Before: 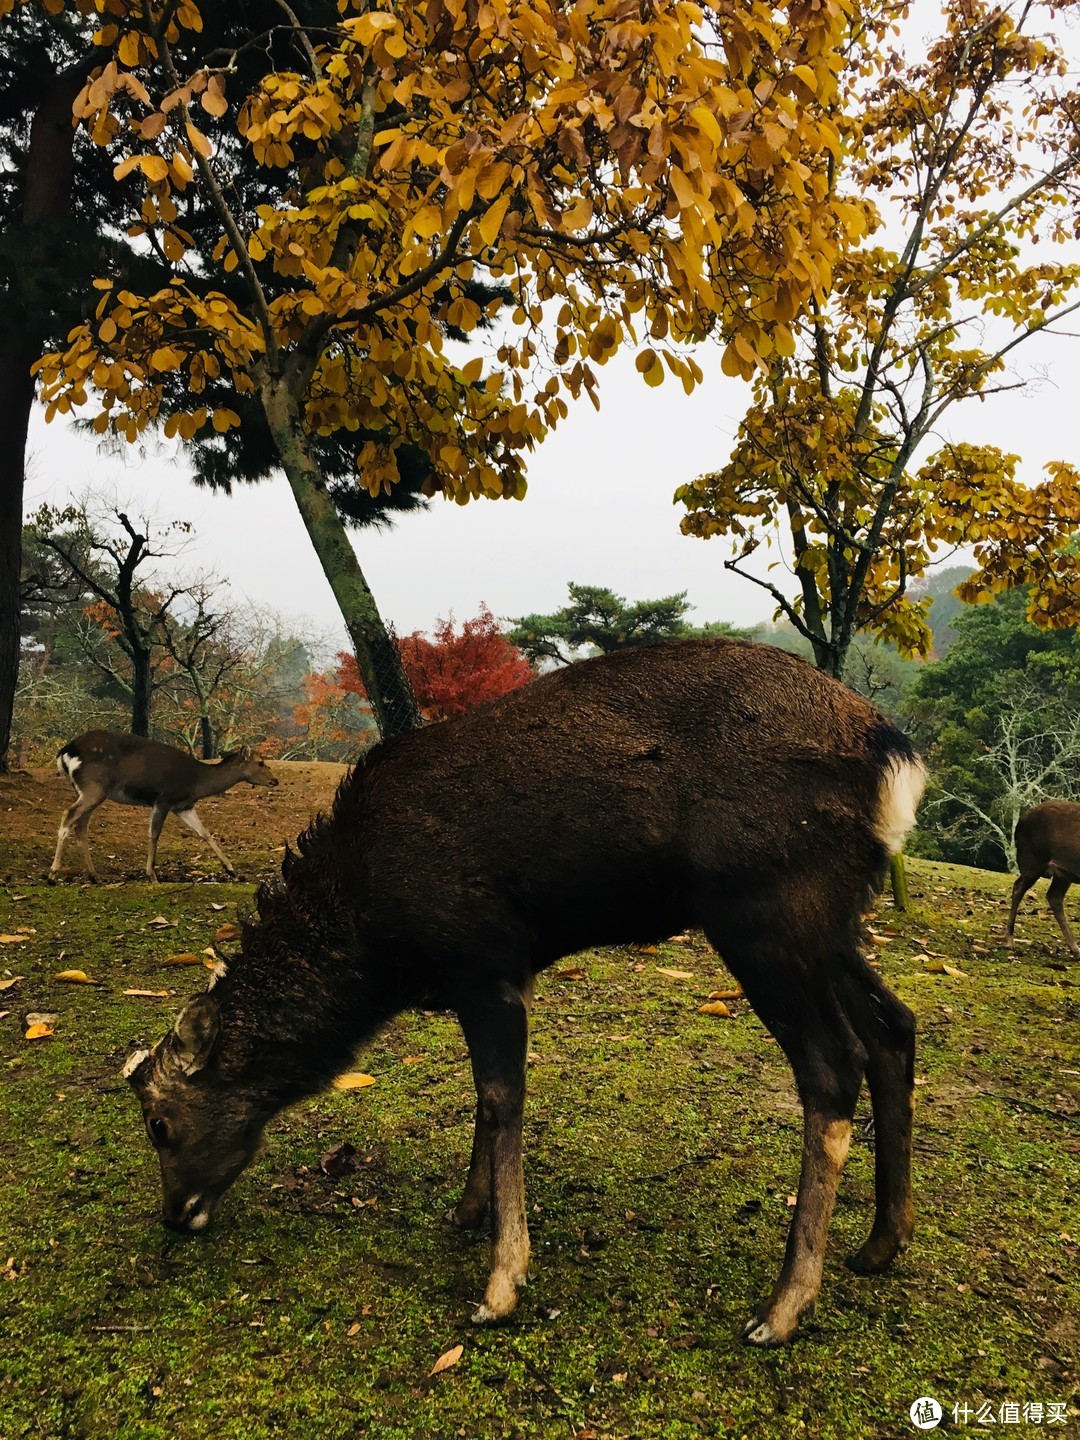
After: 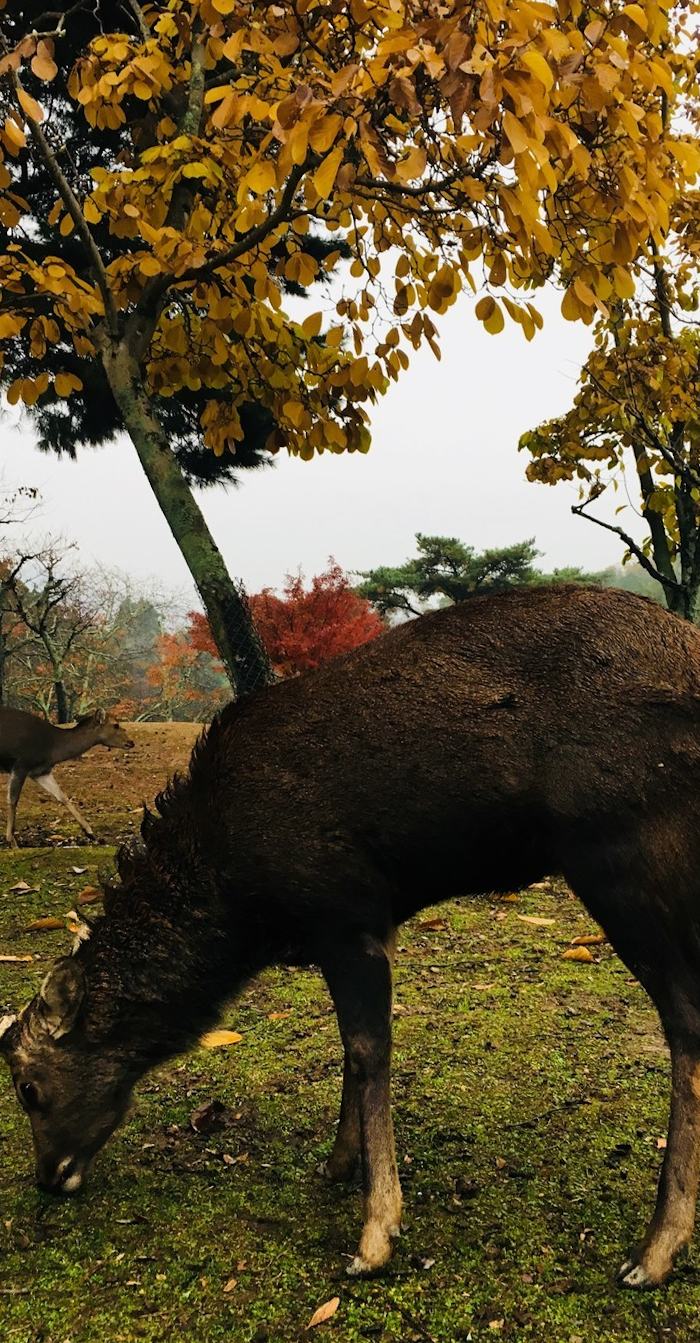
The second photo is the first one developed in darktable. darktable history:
rotate and perspective: rotation -2.12°, lens shift (vertical) 0.009, lens shift (horizontal) -0.008, automatic cropping original format, crop left 0.036, crop right 0.964, crop top 0.05, crop bottom 0.959
crop and rotate: left 12.673%, right 20.66%
